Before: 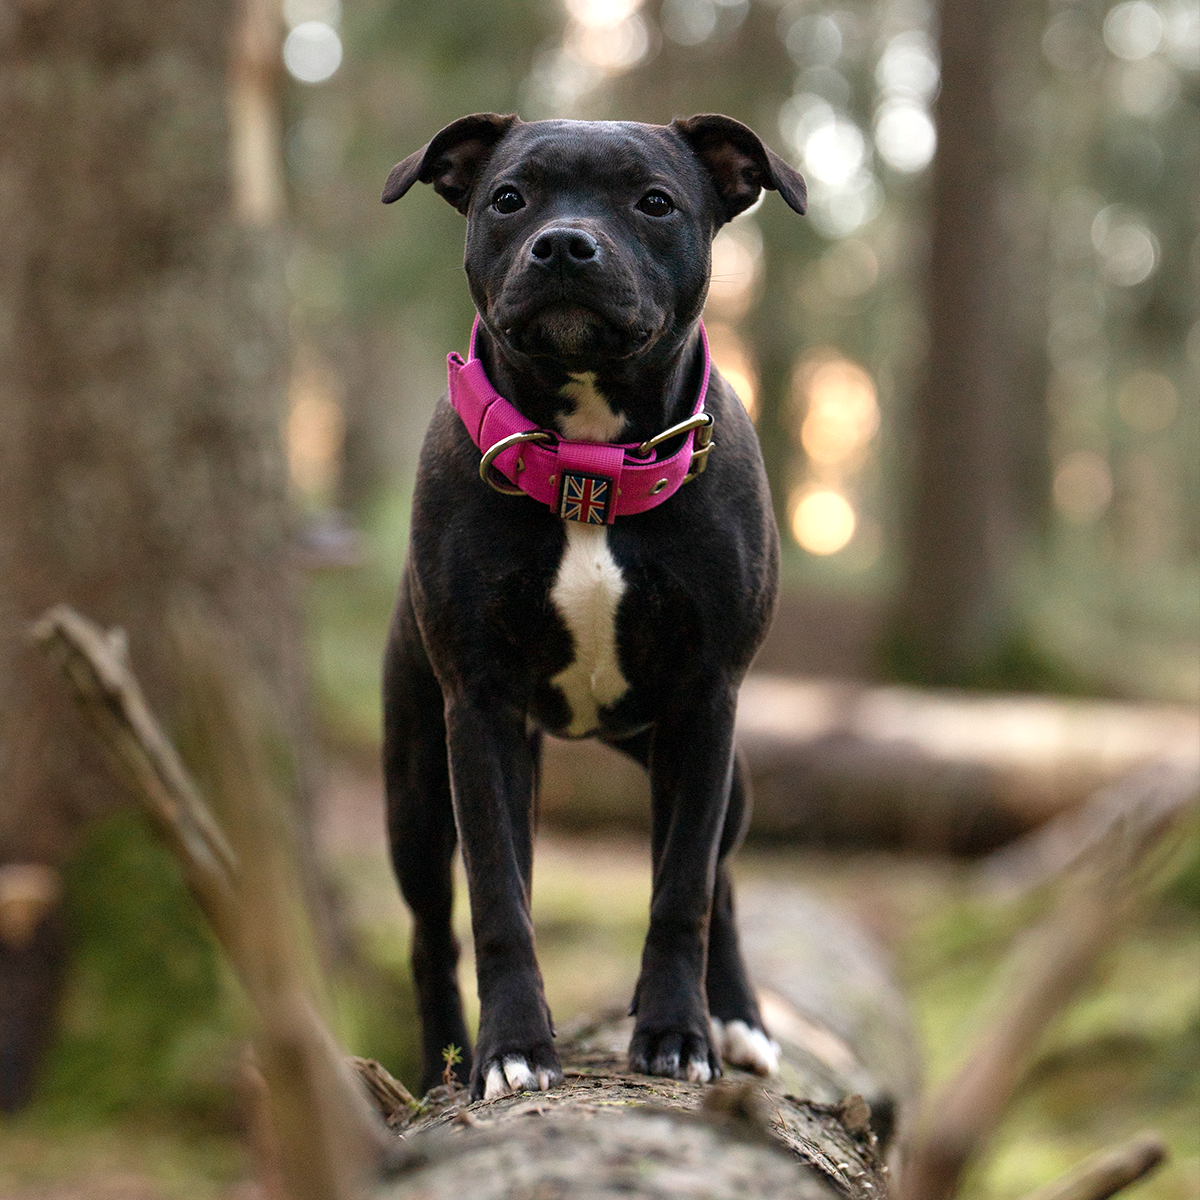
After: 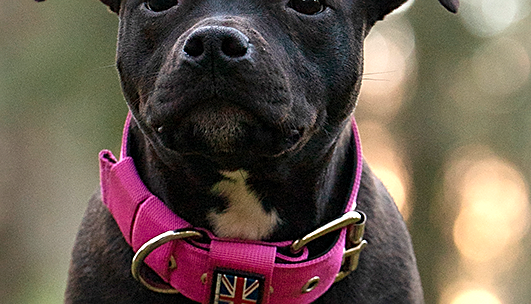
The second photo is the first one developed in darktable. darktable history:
sharpen: on, module defaults
crop: left 29.016%, top 16.837%, right 26.653%, bottom 57.806%
